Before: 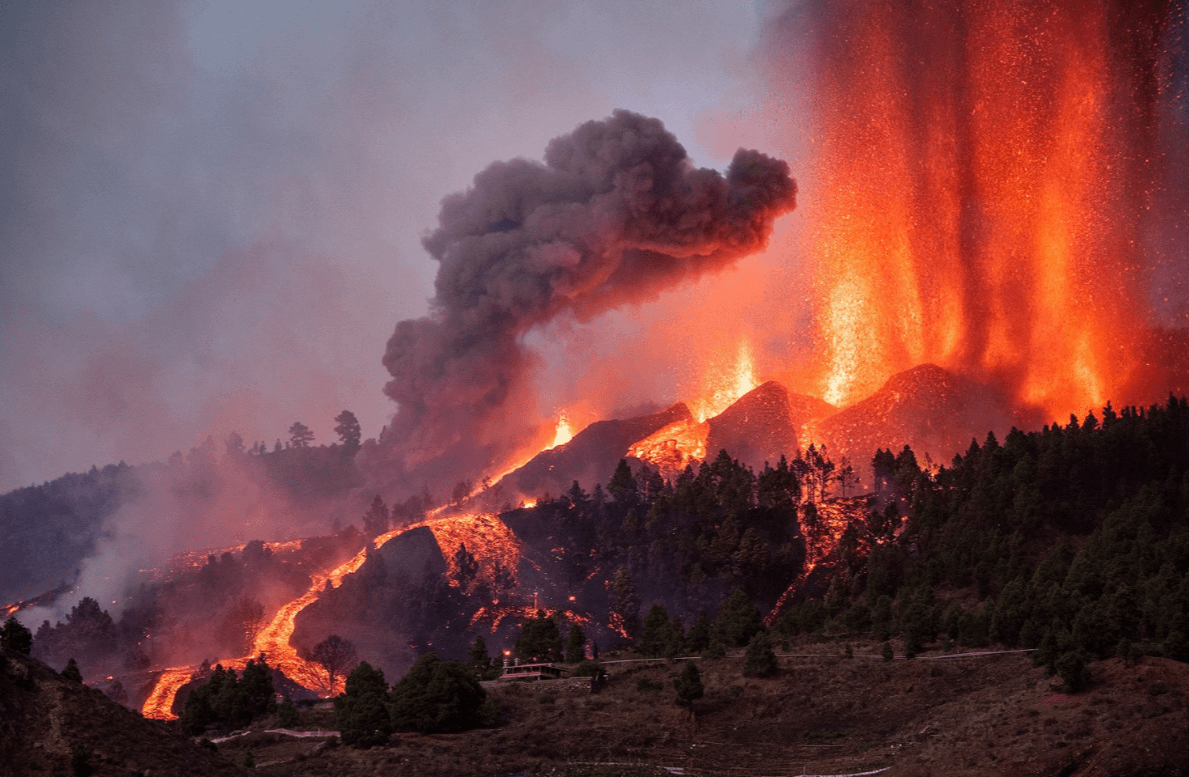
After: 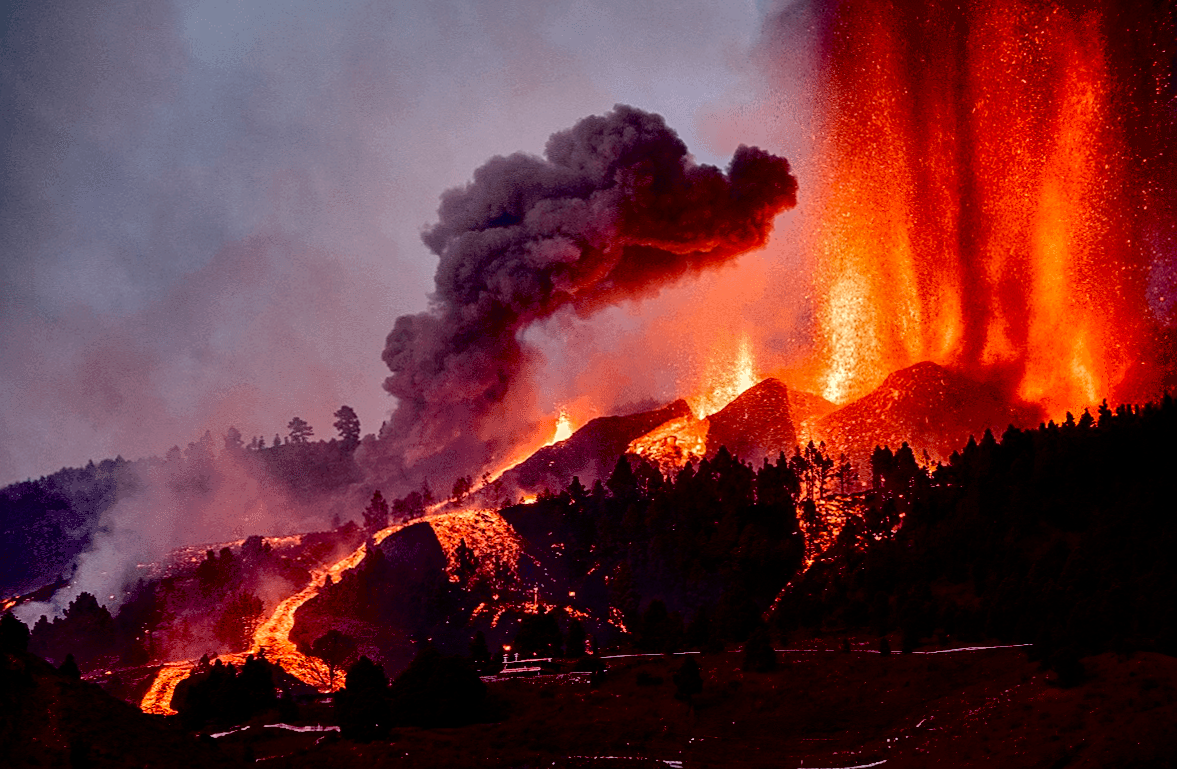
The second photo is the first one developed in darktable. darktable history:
local contrast: shadows 94%
shadows and highlights: radius 125.46, shadows 30.51, highlights -30.51, low approximation 0.01, soften with gaussian
exposure: black level correction 0.047, exposure 0.013 EV, compensate highlight preservation false
sharpen: on, module defaults
rotate and perspective: rotation 0.174°, lens shift (vertical) 0.013, lens shift (horizontal) 0.019, shear 0.001, automatic cropping original format, crop left 0.007, crop right 0.991, crop top 0.016, crop bottom 0.997
